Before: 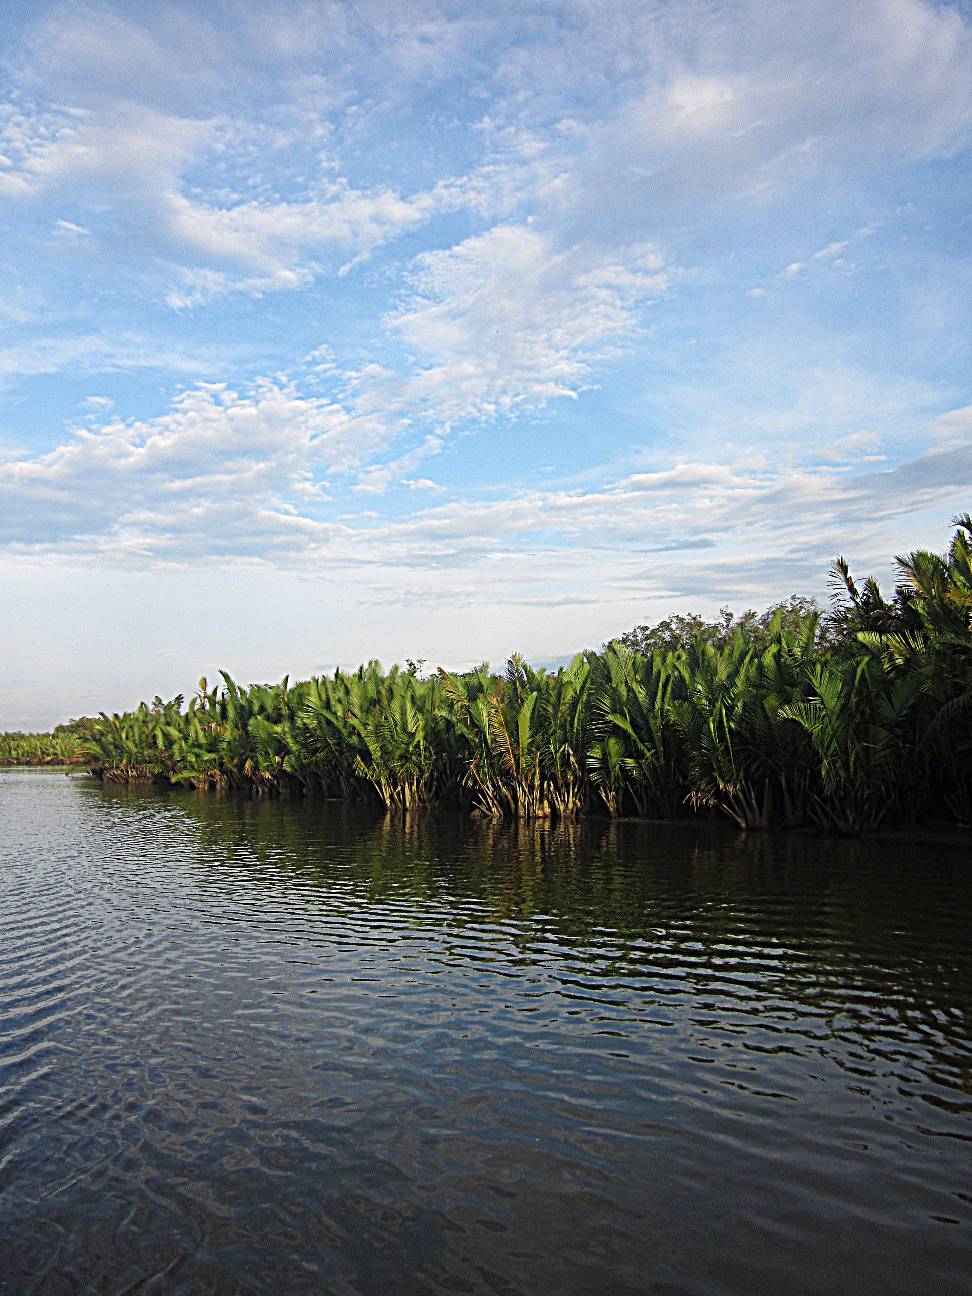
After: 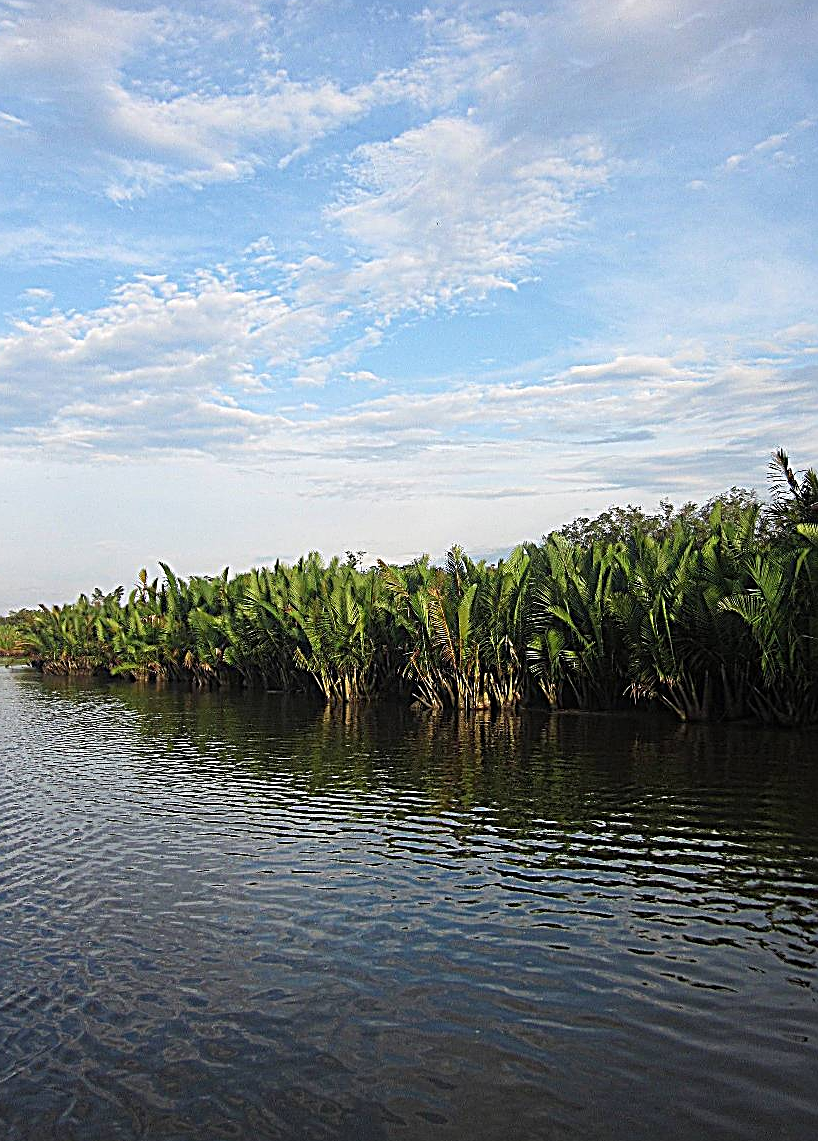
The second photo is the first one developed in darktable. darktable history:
sharpen: amount 0.489
crop: left 6.233%, top 8.366%, right 9.551%, bottom 3.587%
